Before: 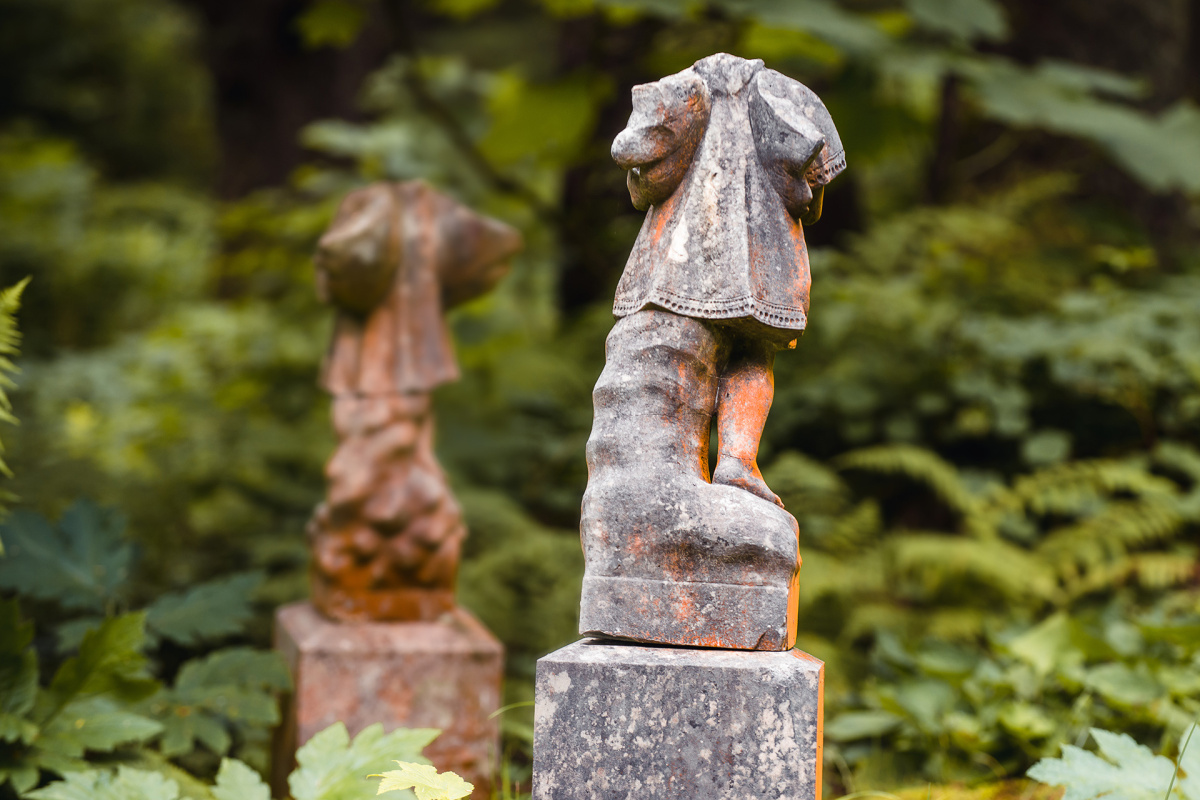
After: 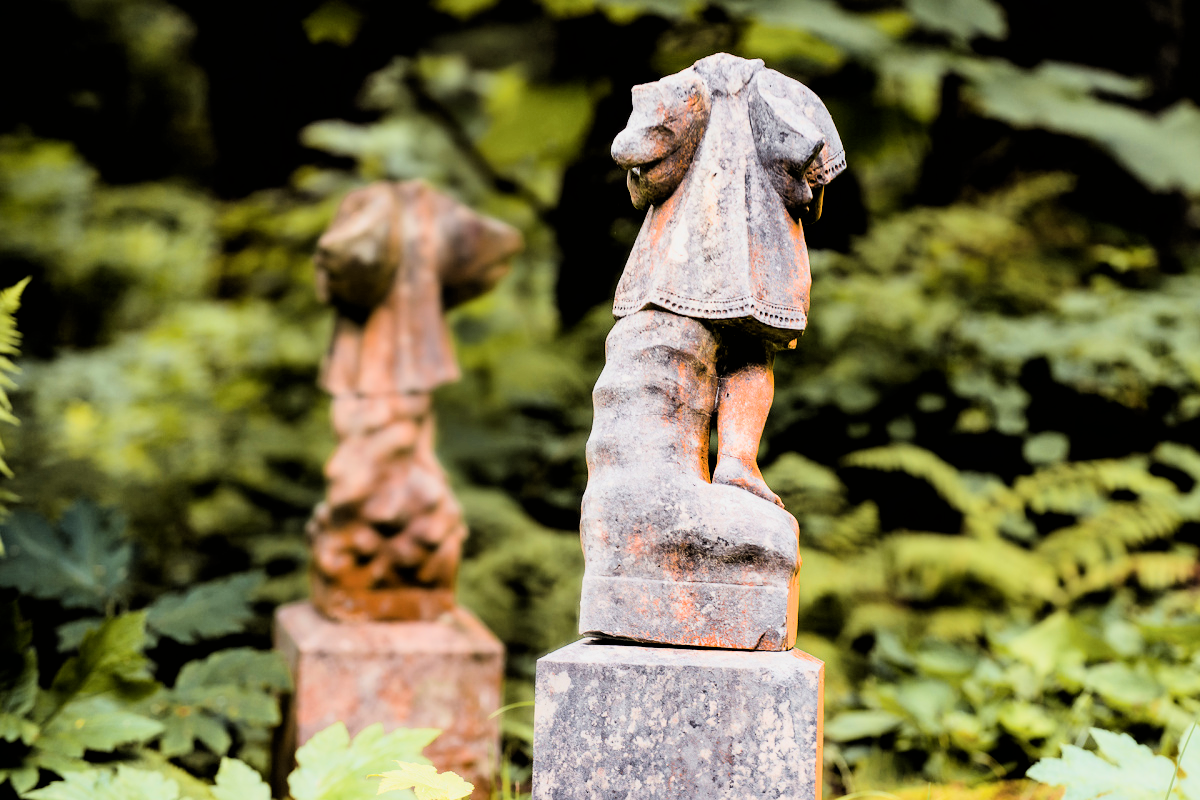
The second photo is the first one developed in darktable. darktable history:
filmic rgb: black relative exposure -2.96 EV, white relative exposure 4.56 EV, hardness 1.76, contrast 1.266, color science v6 (2022)
contrast brightness saturation: contrast 0.154, brightness 0.04
exposure: black level correction 0, exposure 0.699 EV, compensate highlight preservation false
